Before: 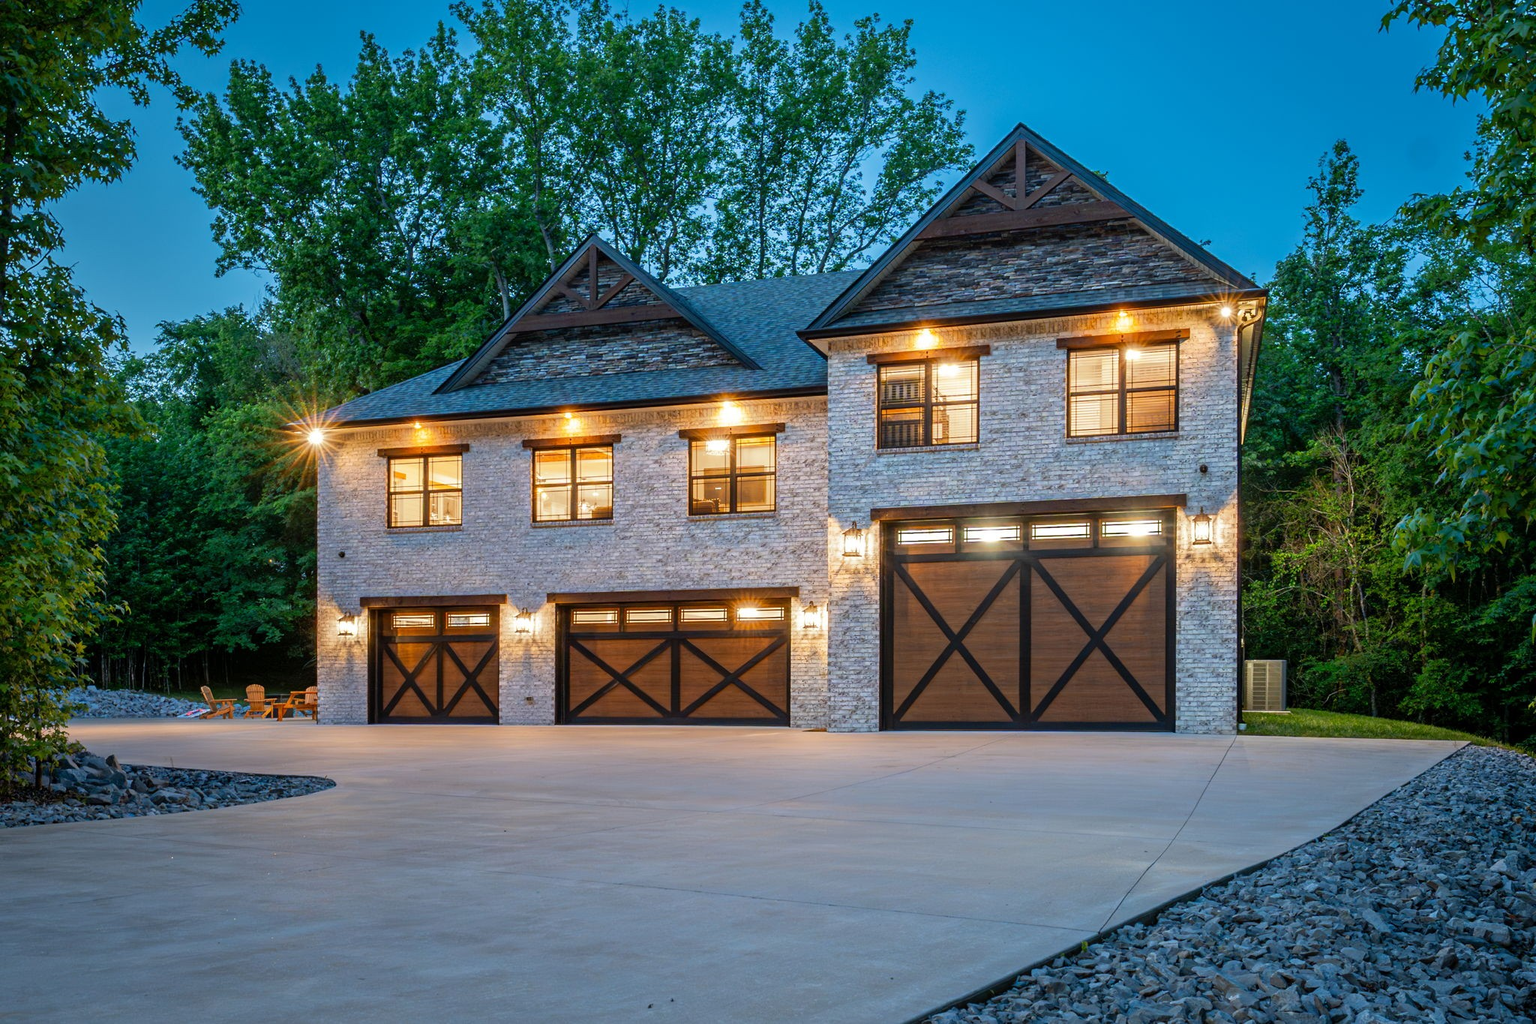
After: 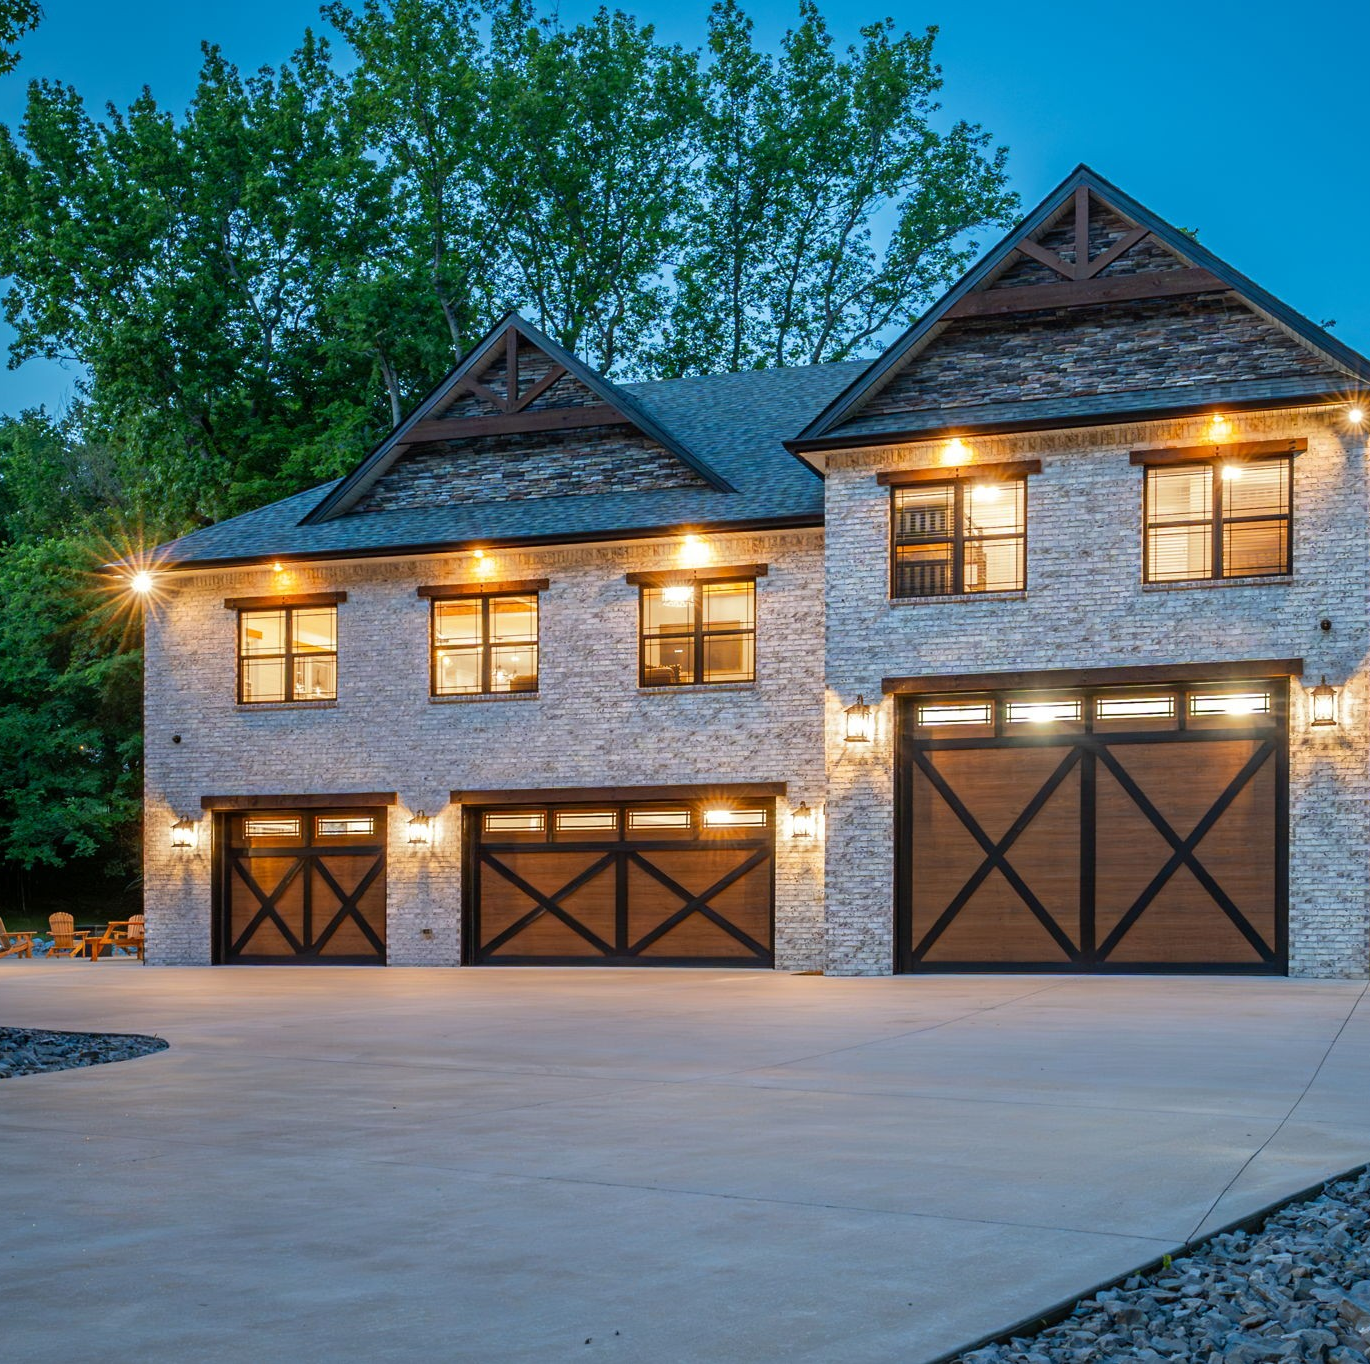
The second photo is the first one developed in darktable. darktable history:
crop and rotate: left 13.654%, right 19.451%
